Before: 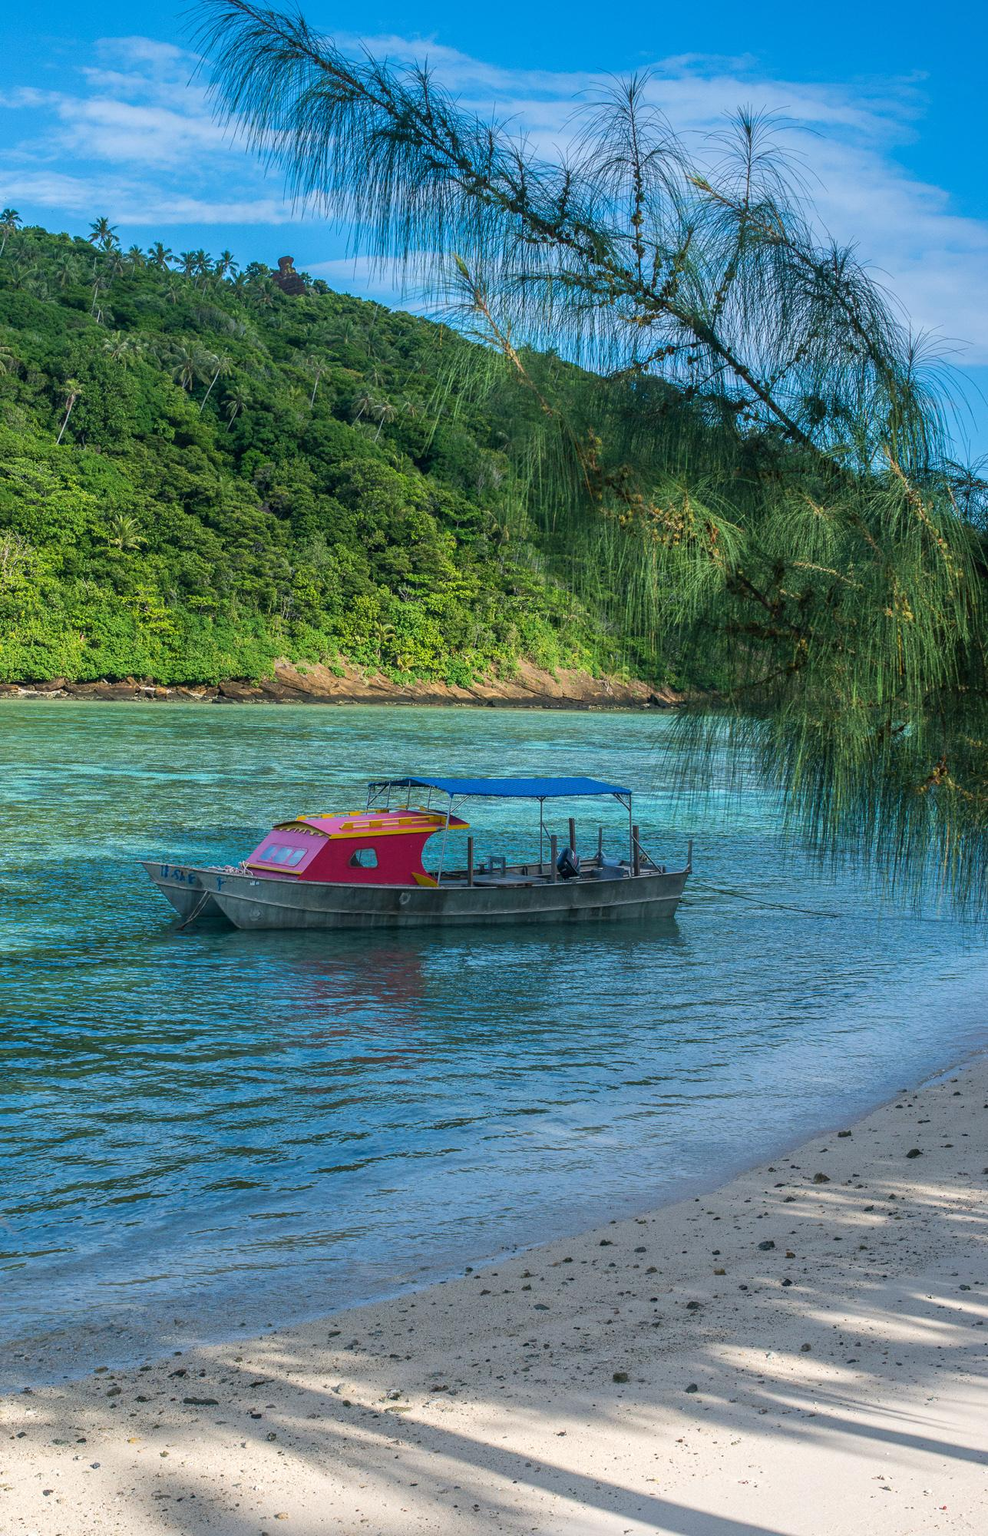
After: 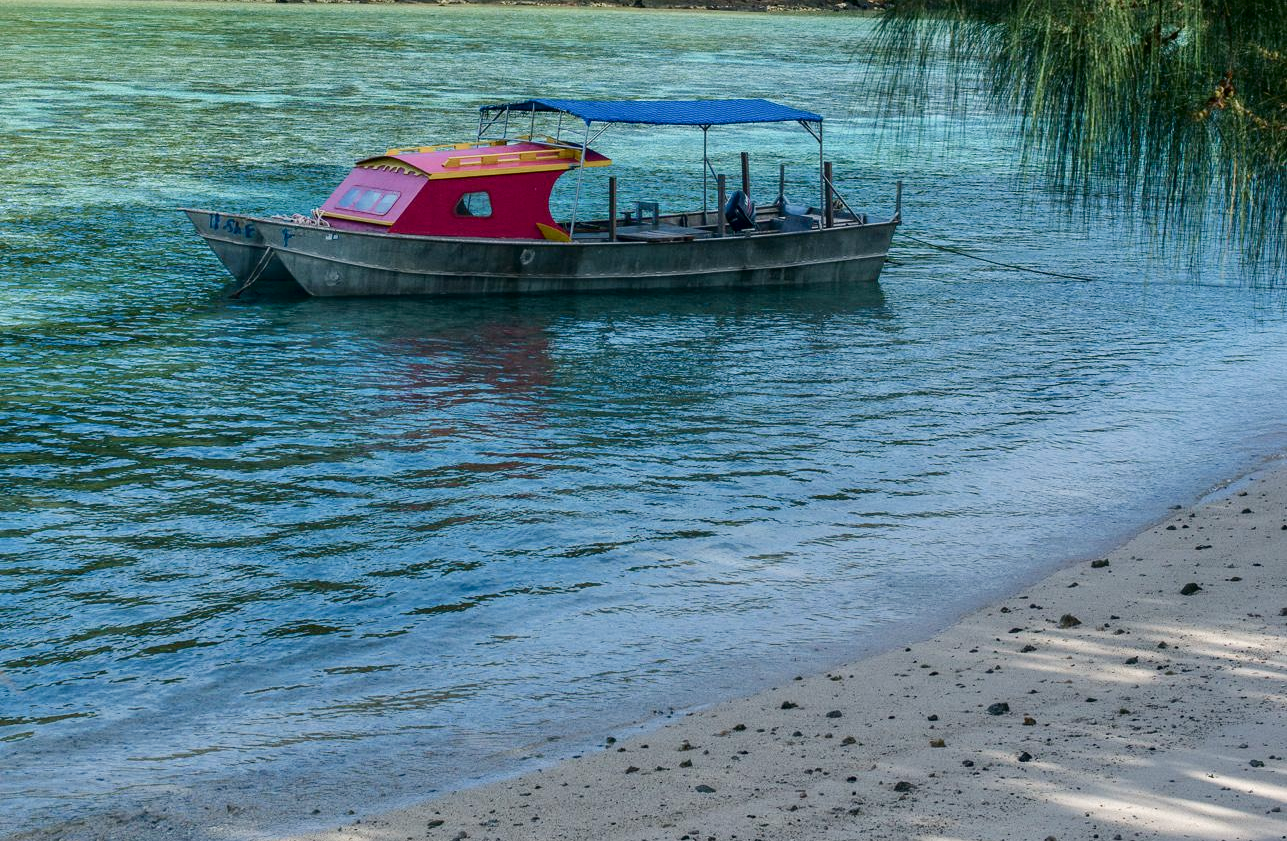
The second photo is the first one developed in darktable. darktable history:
tone curve: curves: ch0 [(0.029, 0) (0.134, 0.063) (0.249, 0.198) (0.378, 0.365) (0.499, 0.529) (1, 1)], color space Lab, independent channels, preserve colors none
color balance rgb: perceptual saturation grading › global saturation -9.839%, perceptual saturation grading › highlights -26.613%, perceptual saturation grading › shadows 20.773%, global vibrance 14.612%
crop: top 45.684%, bottom 12.219%
